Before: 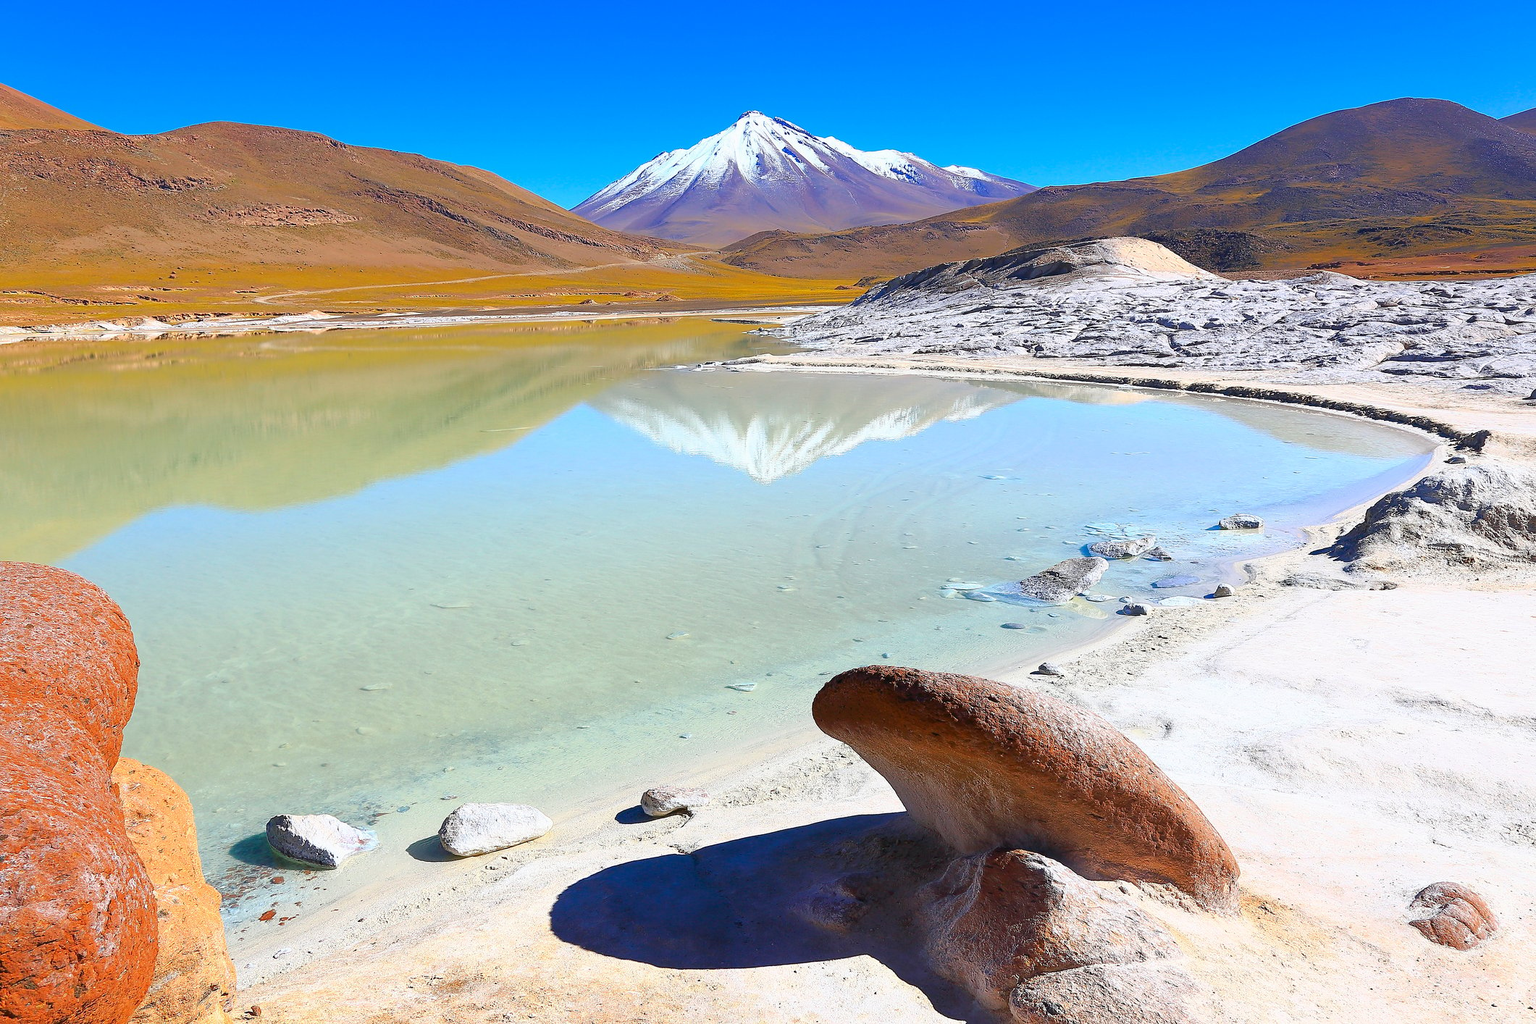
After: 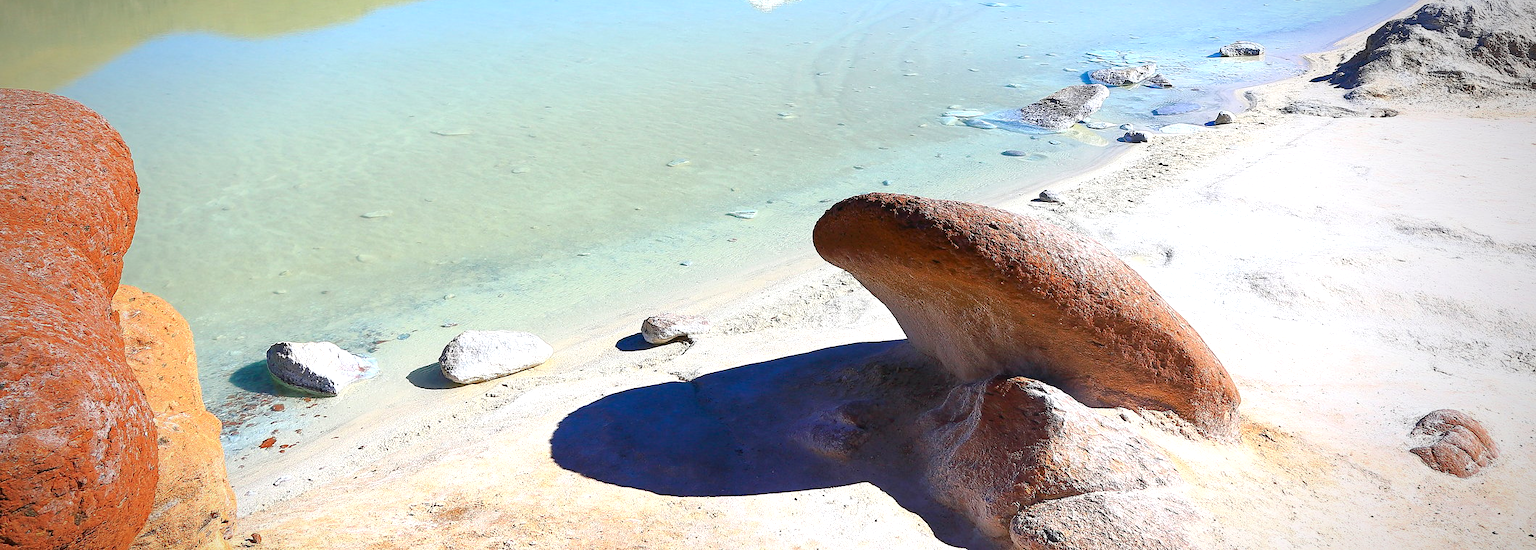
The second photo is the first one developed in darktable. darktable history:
crop and rotate: top 46.237%
vignetting: fall-off start 70.97%, brightness -0.584, saturation -0.118, width/height ratio 1.333
exposure: exposure 0.217 EV, compensate highlight preservation false
